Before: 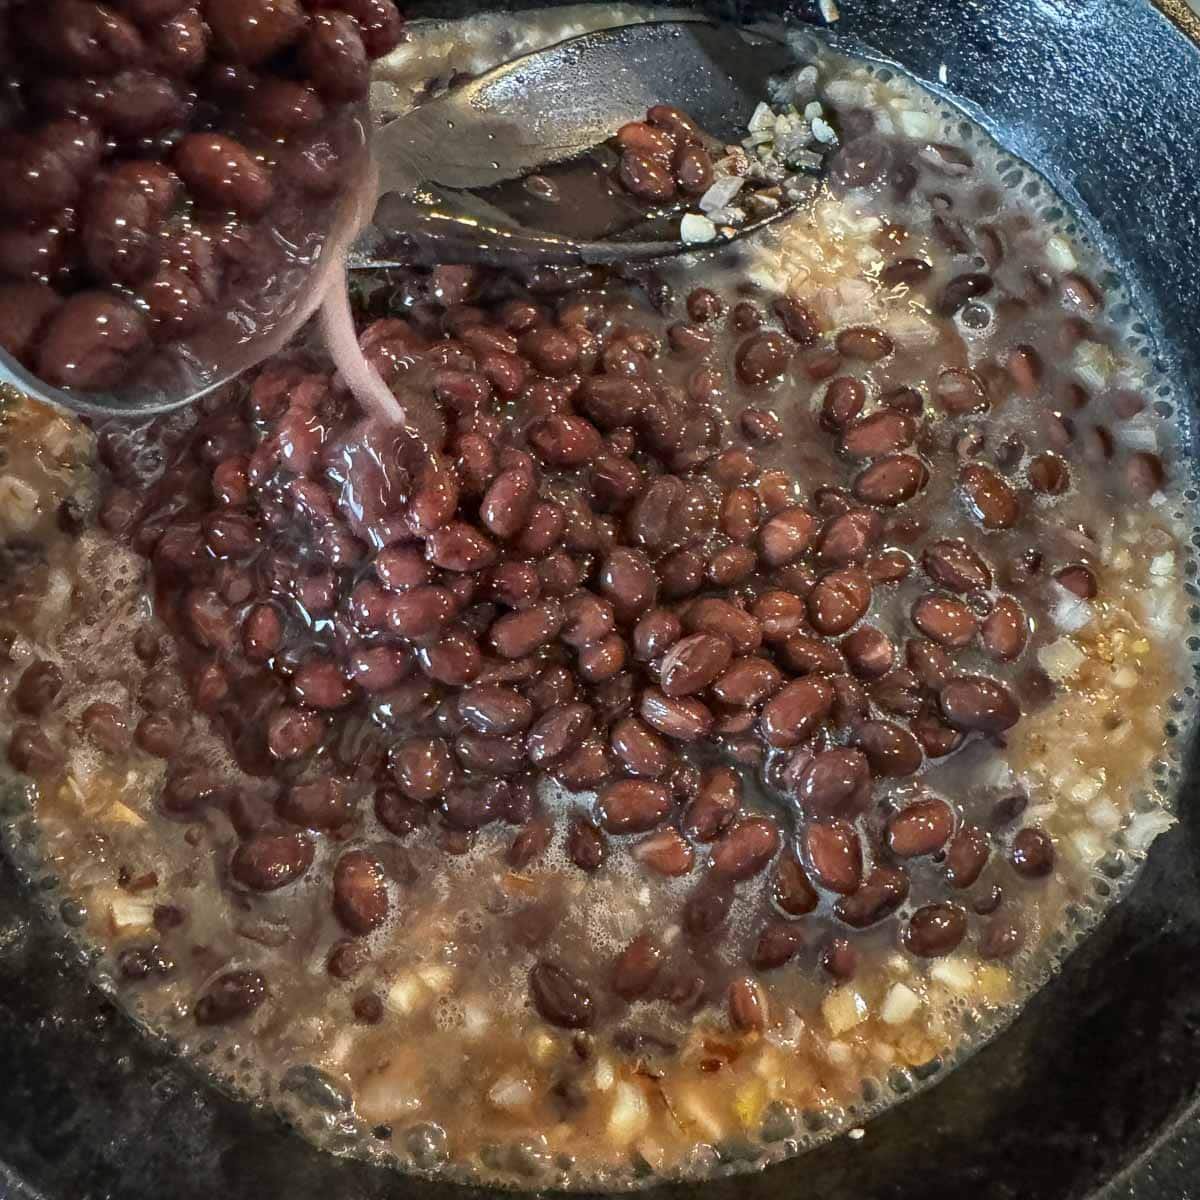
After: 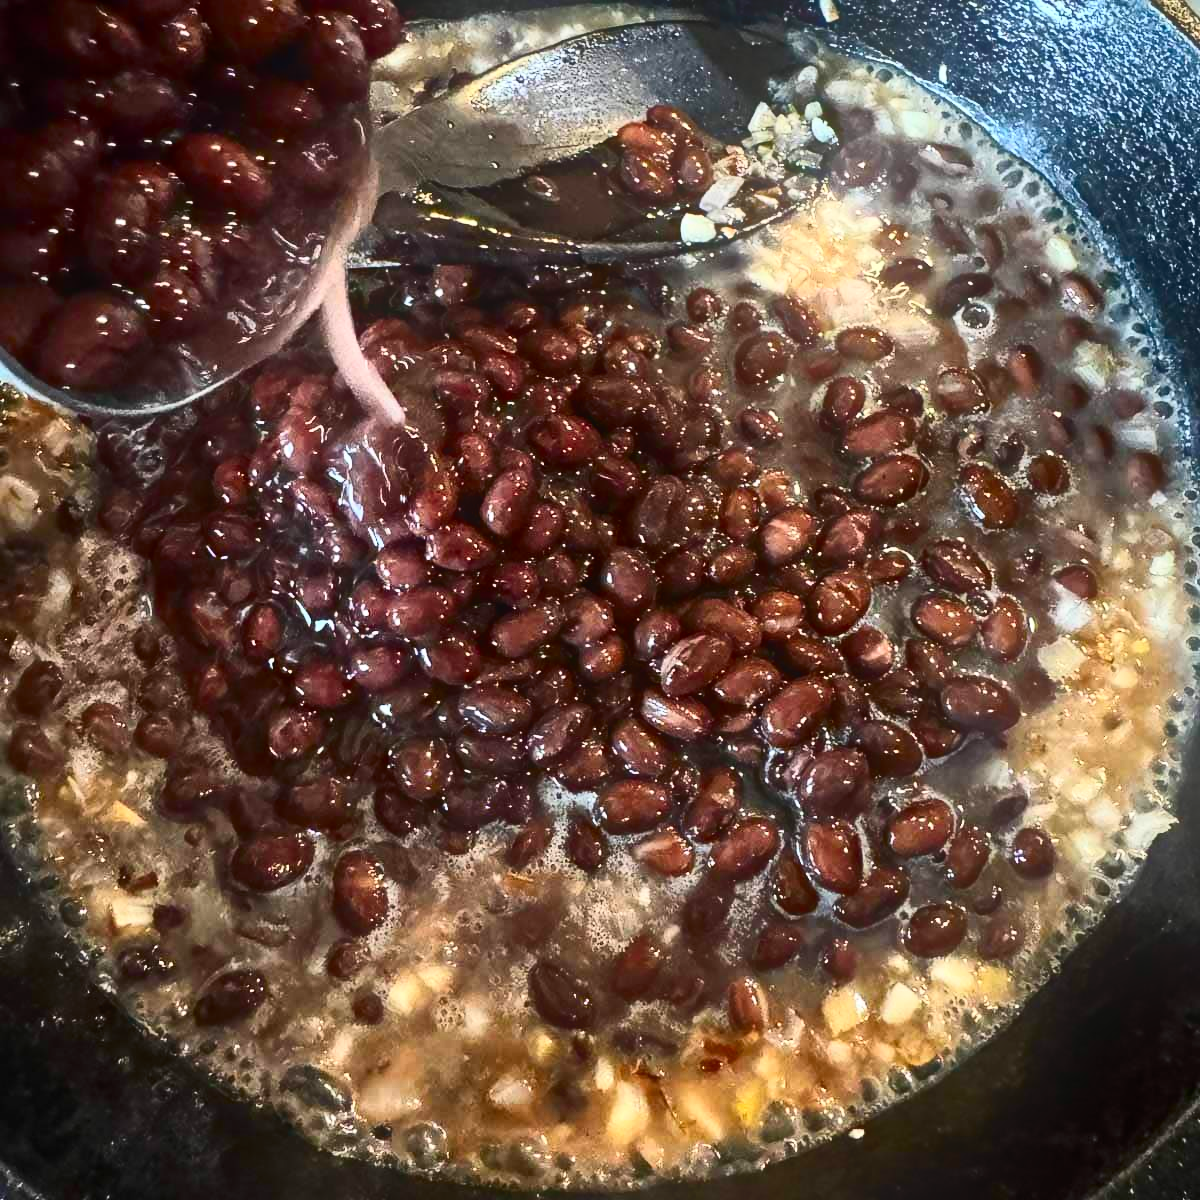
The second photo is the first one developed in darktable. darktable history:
contrast brightness saturation: contrast 0.4, brightness 0.05, saturation 0.25
bloom: on, module defaults
